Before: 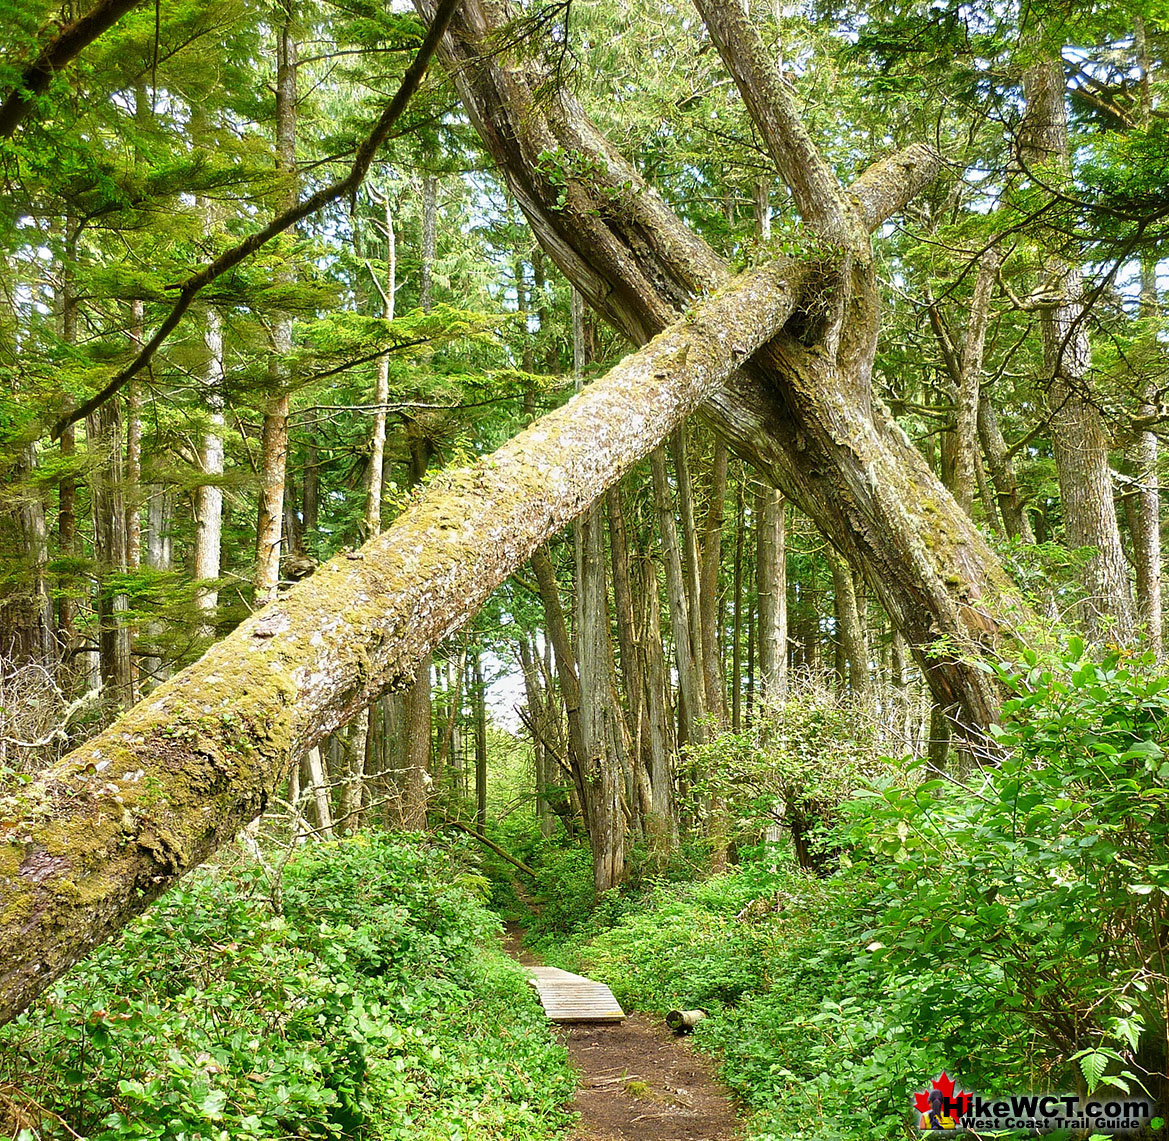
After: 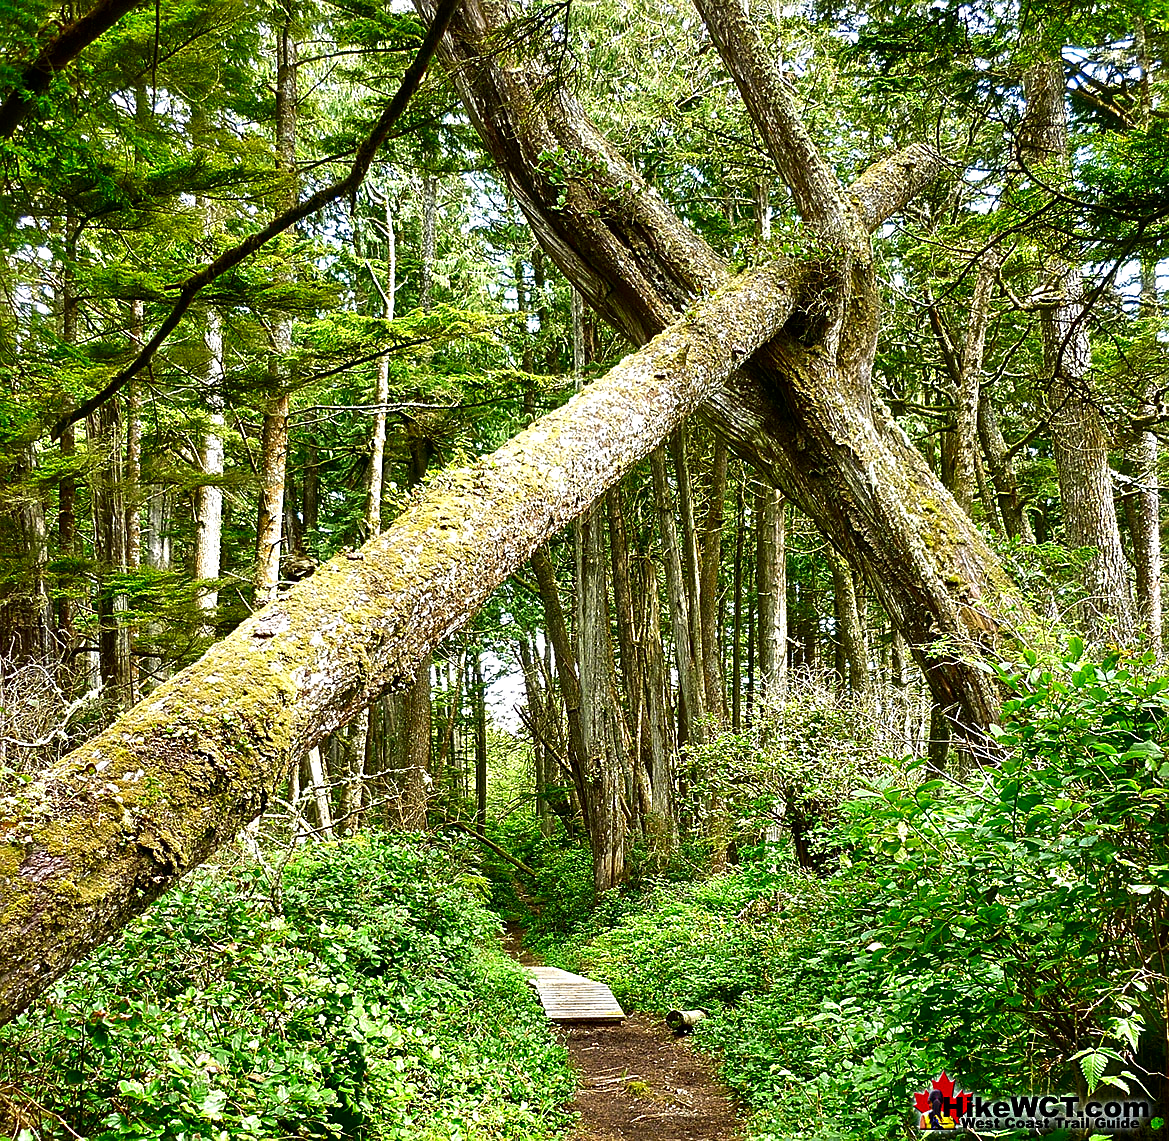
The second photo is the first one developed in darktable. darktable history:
sharpen: on, module defaults
contrast brightness saturation: brightness -0.2, saturation 0.08
tone equalizer: -8 EV -0.417 EV, -7 EV -0.389 EV, -6 EV -0.333 EV, -5 EV -0.222 EV, -3 EV 0.222 EV, -2 EV 0.333 EV, -1 EV 0.389 EV, +0 EV 0.417 EV, edges refinement/feathering 500, mask exposure compensation -1.57 EV, preserve details no
